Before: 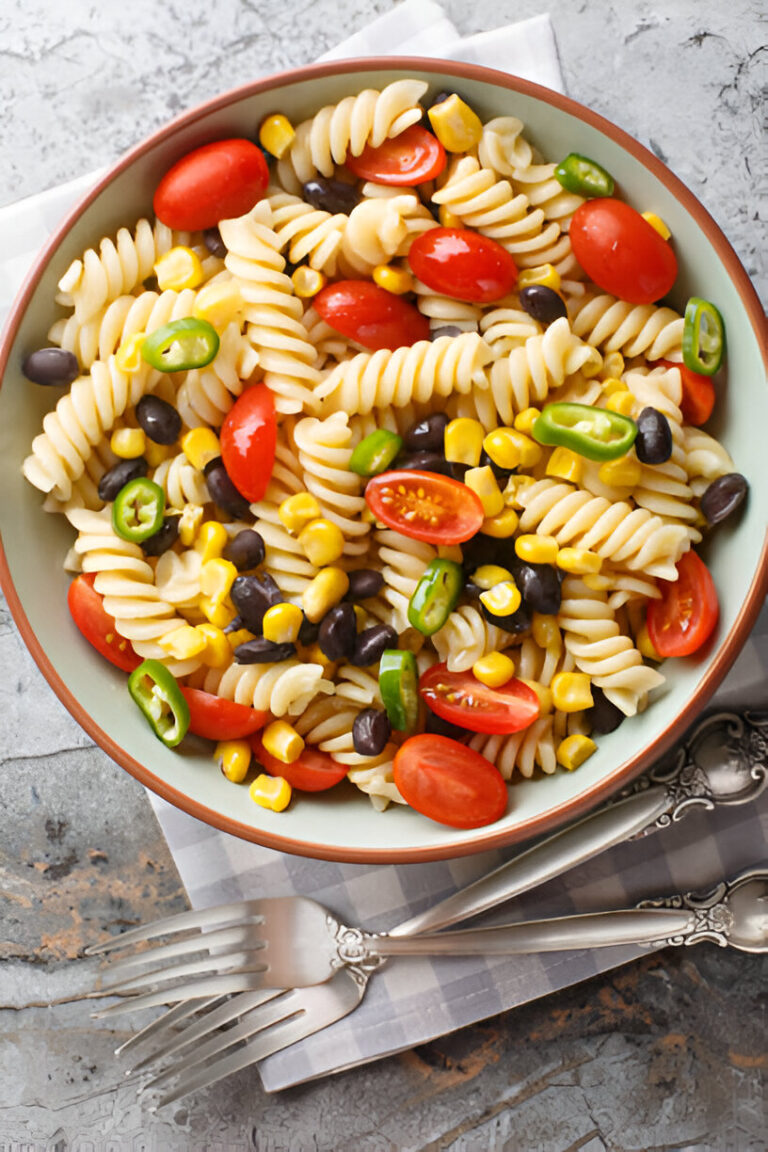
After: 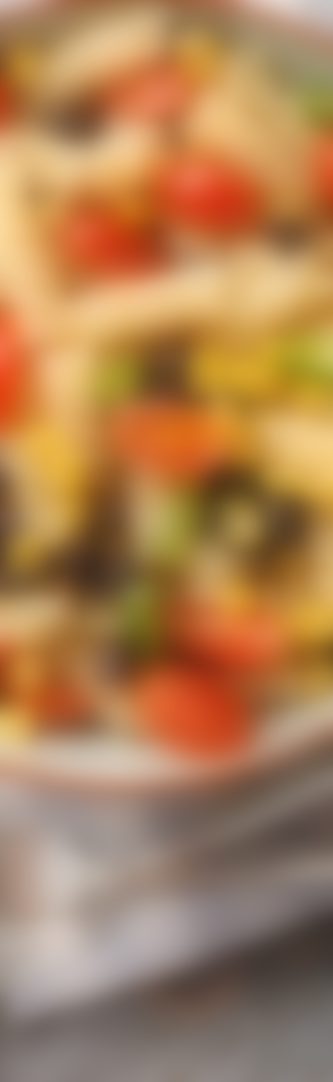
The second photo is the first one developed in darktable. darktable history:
white balance: red 1.009, blue 0.985
lowpass: radius 16, unbound 0
crop: left 33.452%, top 6.025%, right 23.155%
